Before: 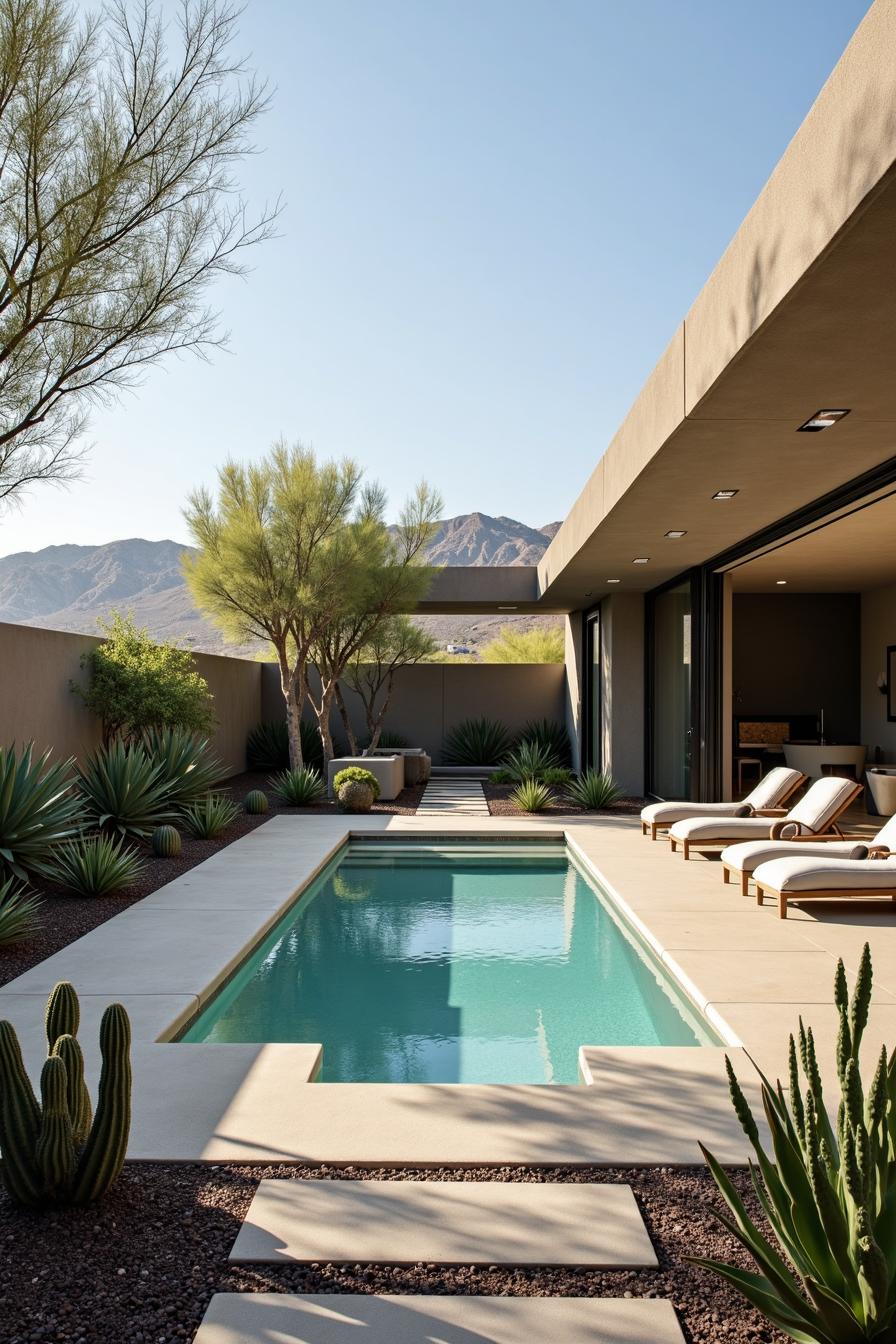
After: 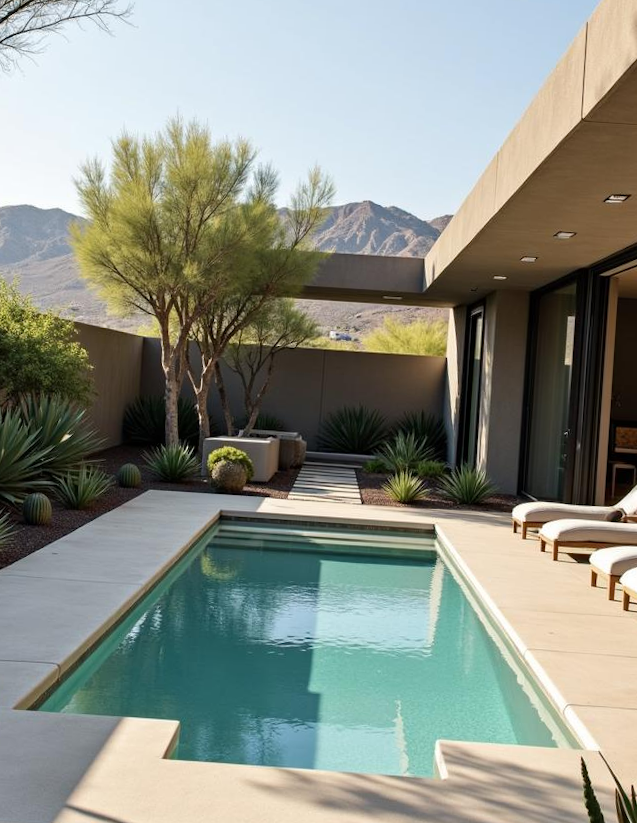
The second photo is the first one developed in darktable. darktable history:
crop and rotate: angle -3.66°, left 9.904%, top 20.883%, right 12.313%, bottom 12.147%
